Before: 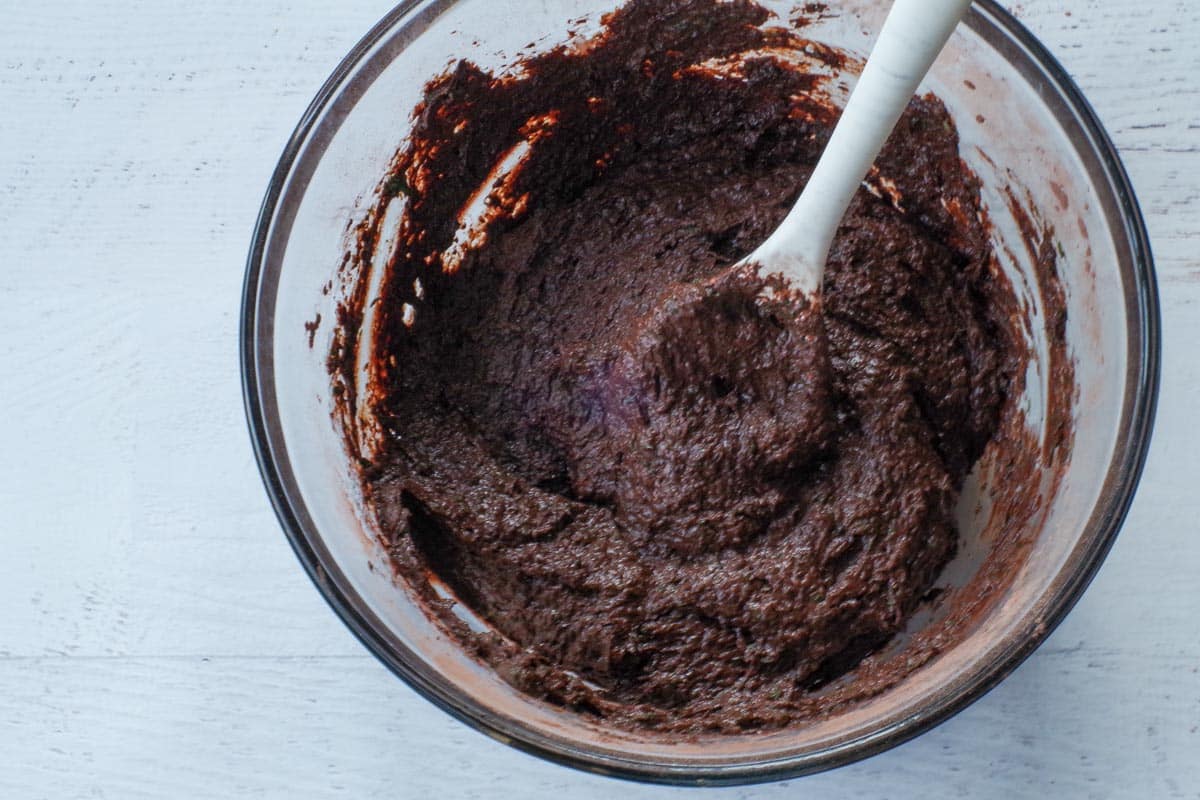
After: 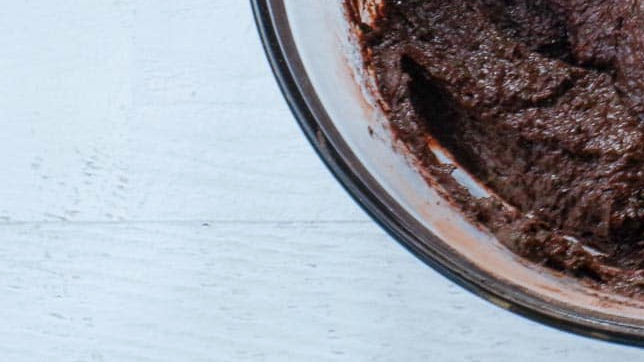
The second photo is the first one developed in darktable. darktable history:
crop and rotate: top 54.491%, right 46.31%, bottom 0.156%
contrast brightness saturation: contrast 0.101, brightness 0.011, saturation 0.021
tone equalizer: -8 EV 0.084 EV, edges refinement/feathering 500, mask exposure compensation -1.57 EV, preserve details no
